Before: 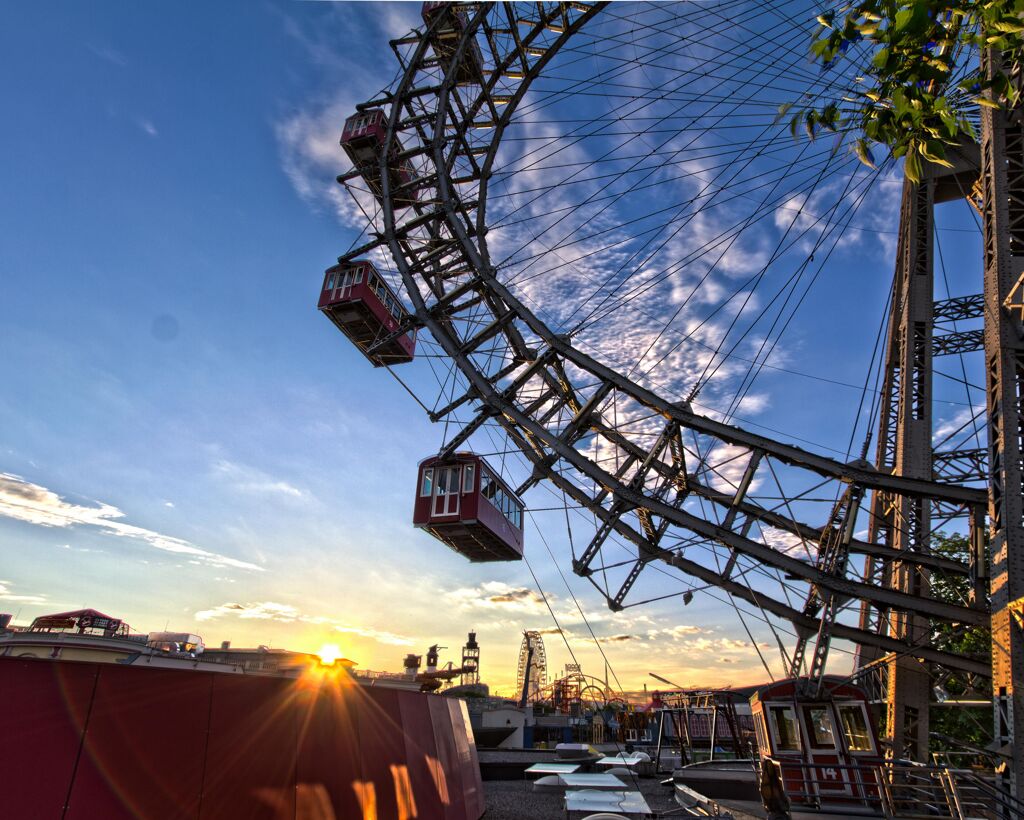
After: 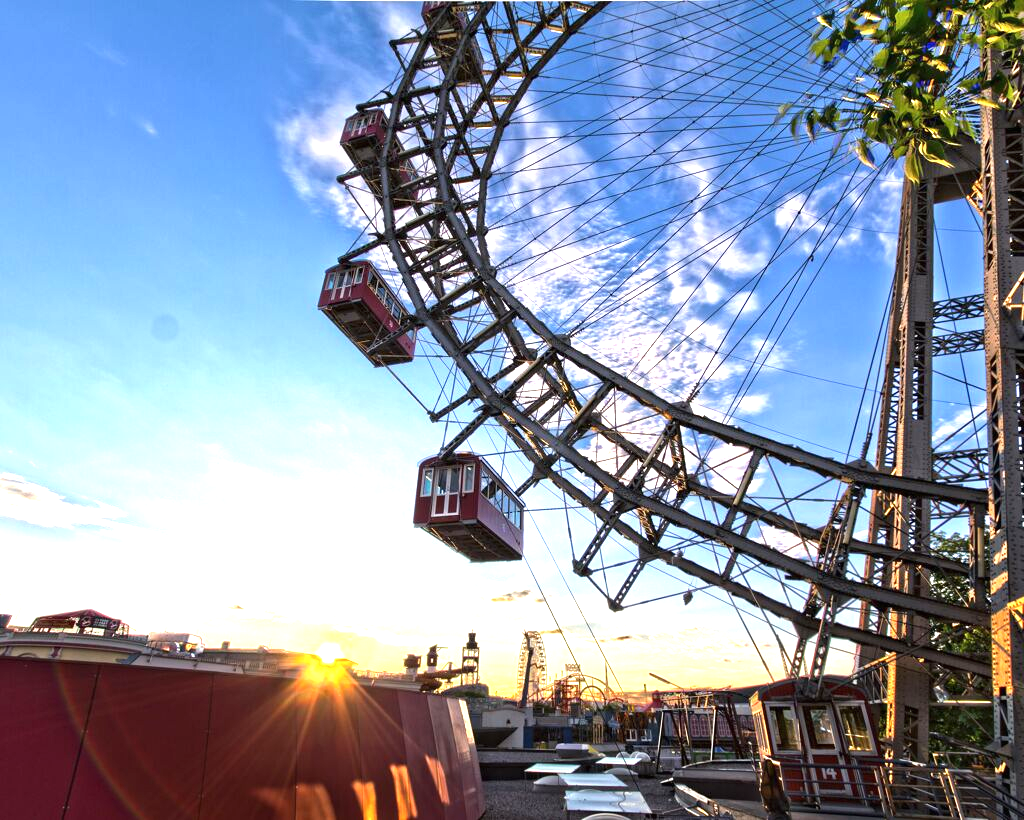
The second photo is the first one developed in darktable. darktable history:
color balance: output saturation 98.5%
exposure: black level correction 0, exposure 1.45 EV, compensate exposure bias true, compensate highlight preservation false
graduated density: rotation -180°, offset 27.42
